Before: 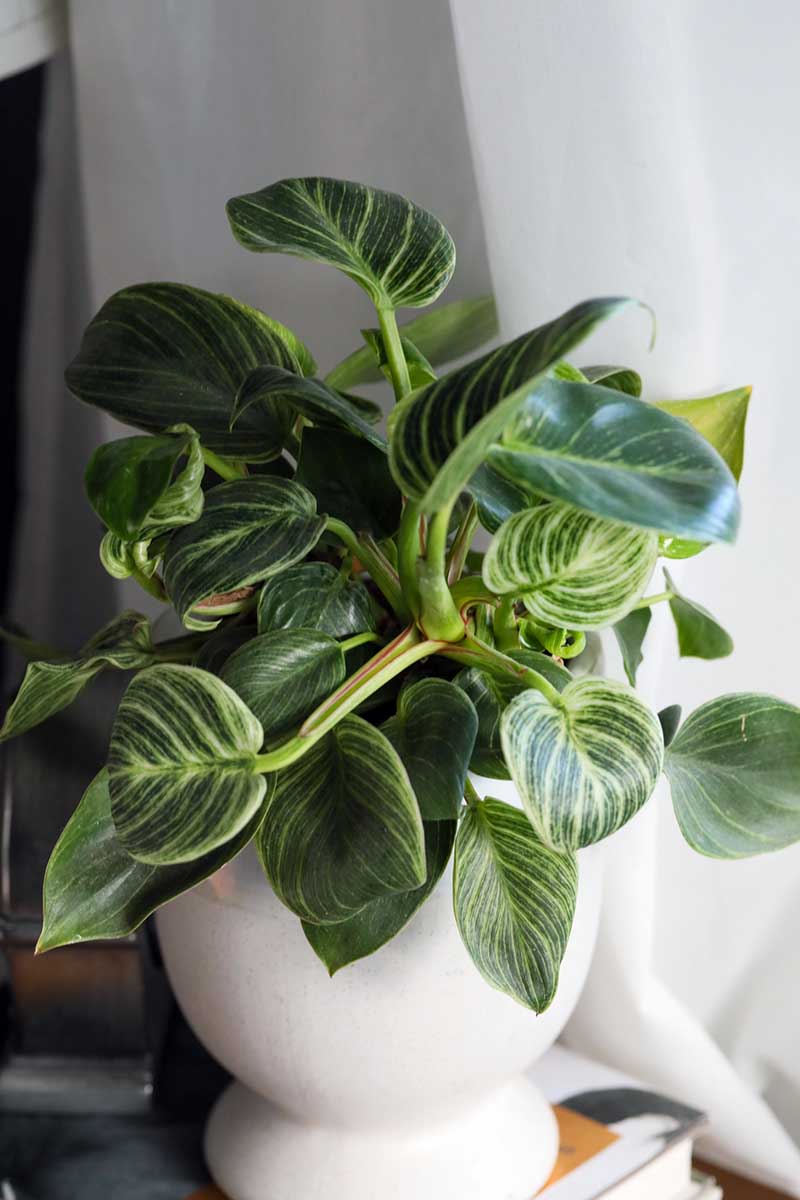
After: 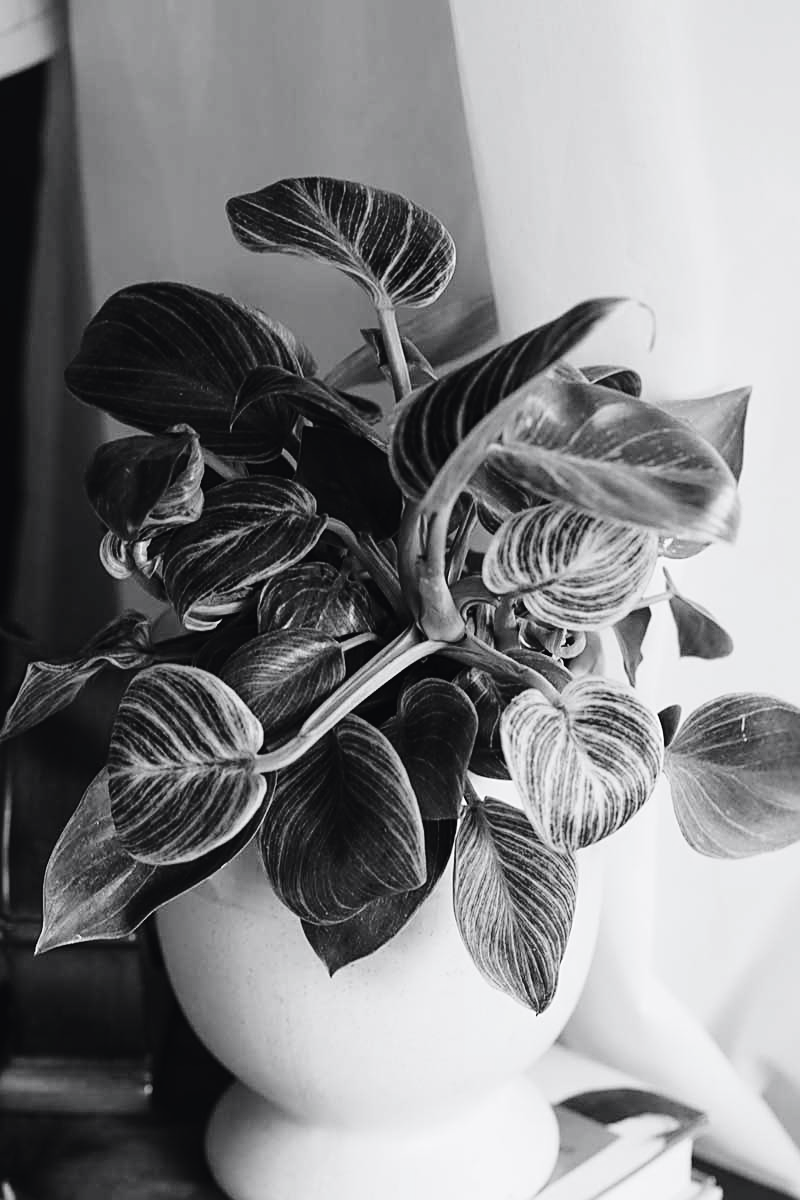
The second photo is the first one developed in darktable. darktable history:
tone curve: curves: ch0 [(0, 0.023) (0.132, 0.075) (0.256, 0.2) (0.454, 0.495) (0.708, 0.78) (0.844, 0.896) (1, 0.98)]; ch1 [(0, 0) (0.37, 0.308) (0.478, 0.46) (0.499, 0.5) (0.513, 0.508) (0.526, 0.533) (0.59, 0.612) (0.764, 0.804) (1, 1)]; ch2 [(0, 0) (0.312, 0.313) (0.461, 0.454) (0.48, 0.477) (0.503, 0.5) (0.526, 0.54) (0.564, 0.595) (0.631, 0.676) (0.713, 0.767) (0.985, 0.966)], color space Lab, independent channels, preserve colors none
sharpen: on, module defaults
color calibration: output gray [0.267, 0.423, 0.261, 0], gray › normalize channels true, illuminant same as pipeline (D50), adaptation XYZ, x 0.346, y 0.358, temperature 5018.39 K, gamut compression 0.015
